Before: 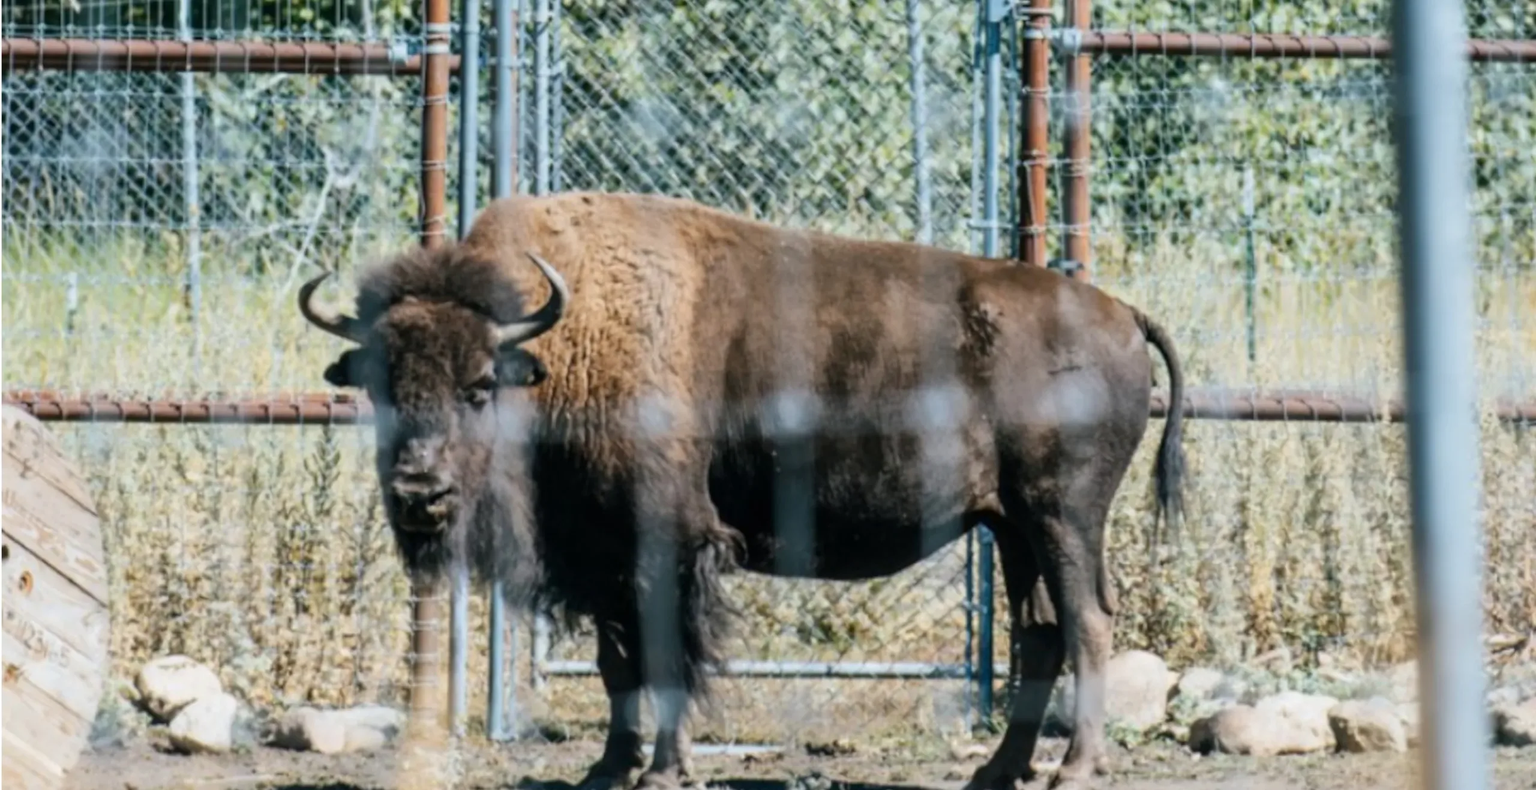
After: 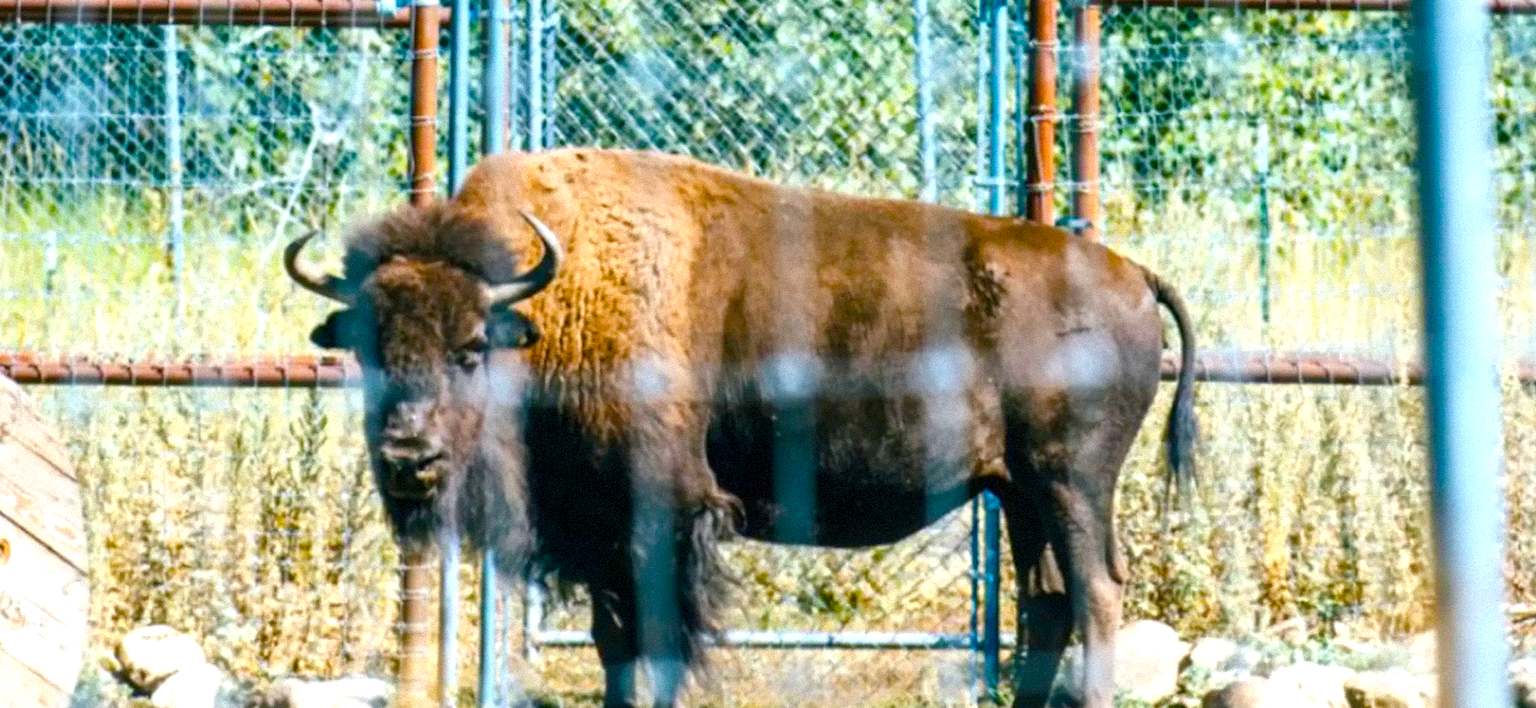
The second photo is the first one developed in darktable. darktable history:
color balance rgb: linear chroma grading › global chroma 25%, perceptual saturation grading › global saturation 45%, perceptual saturation grading › highlights -50%, perceptual saturation grading › shadows 30%, perceptual brilliance grading › global brilliance 18%, global vibrance 40%
crop: left 1.507%, top 6.147%, right 1.379%, bottom 6.637%
grain: strength 35%, mid-tones bias 0%
